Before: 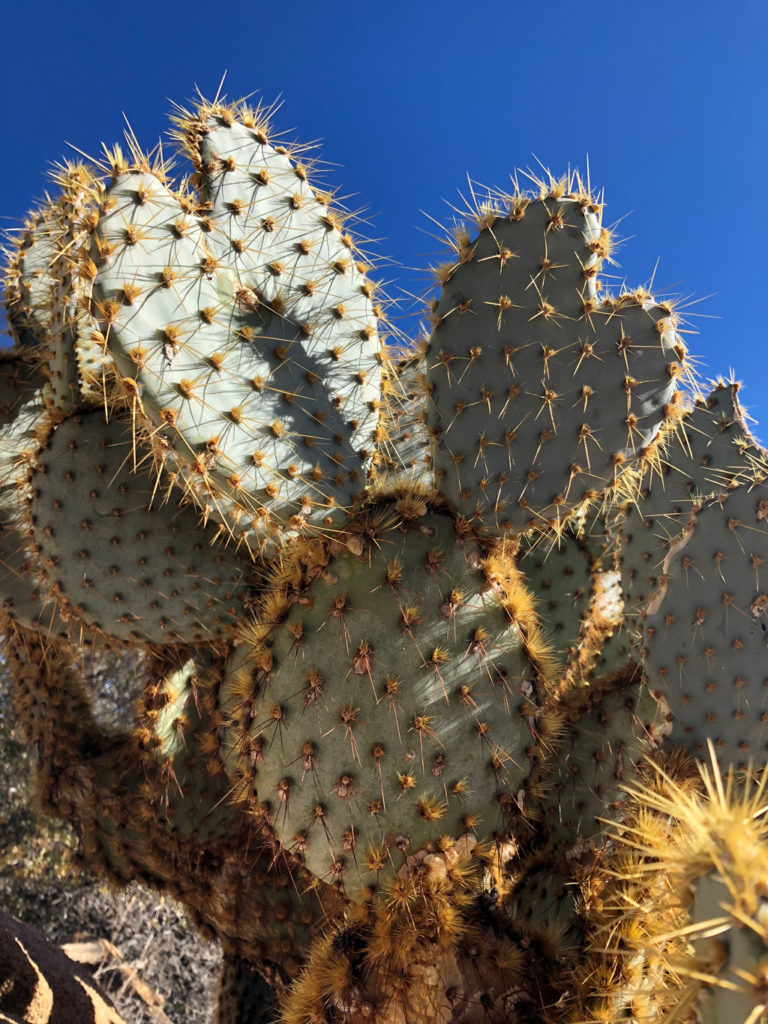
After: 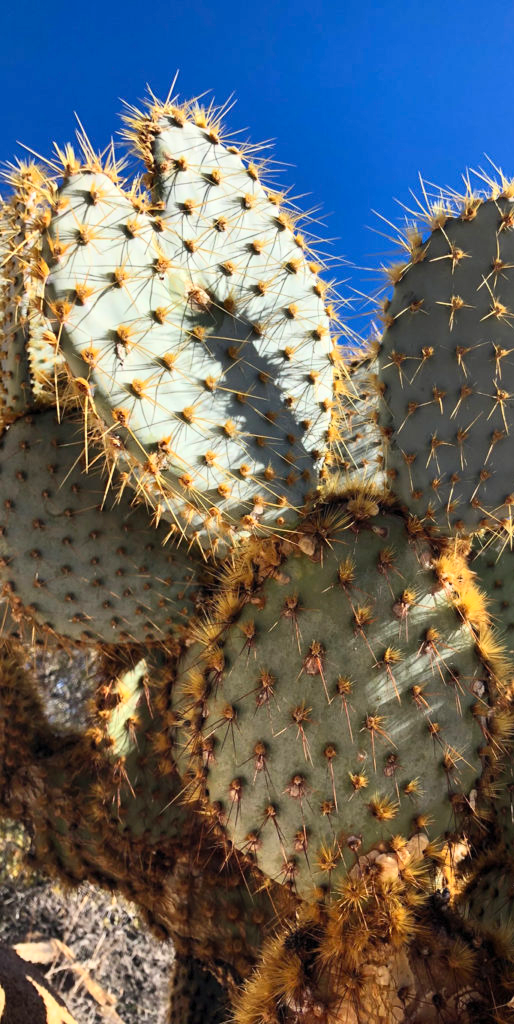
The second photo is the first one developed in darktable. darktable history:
crop and rotate: left 6.306%, right 26.701%
contrast brightness saturation: contrast 0.201, brightness 0.156, saturation 0.219
